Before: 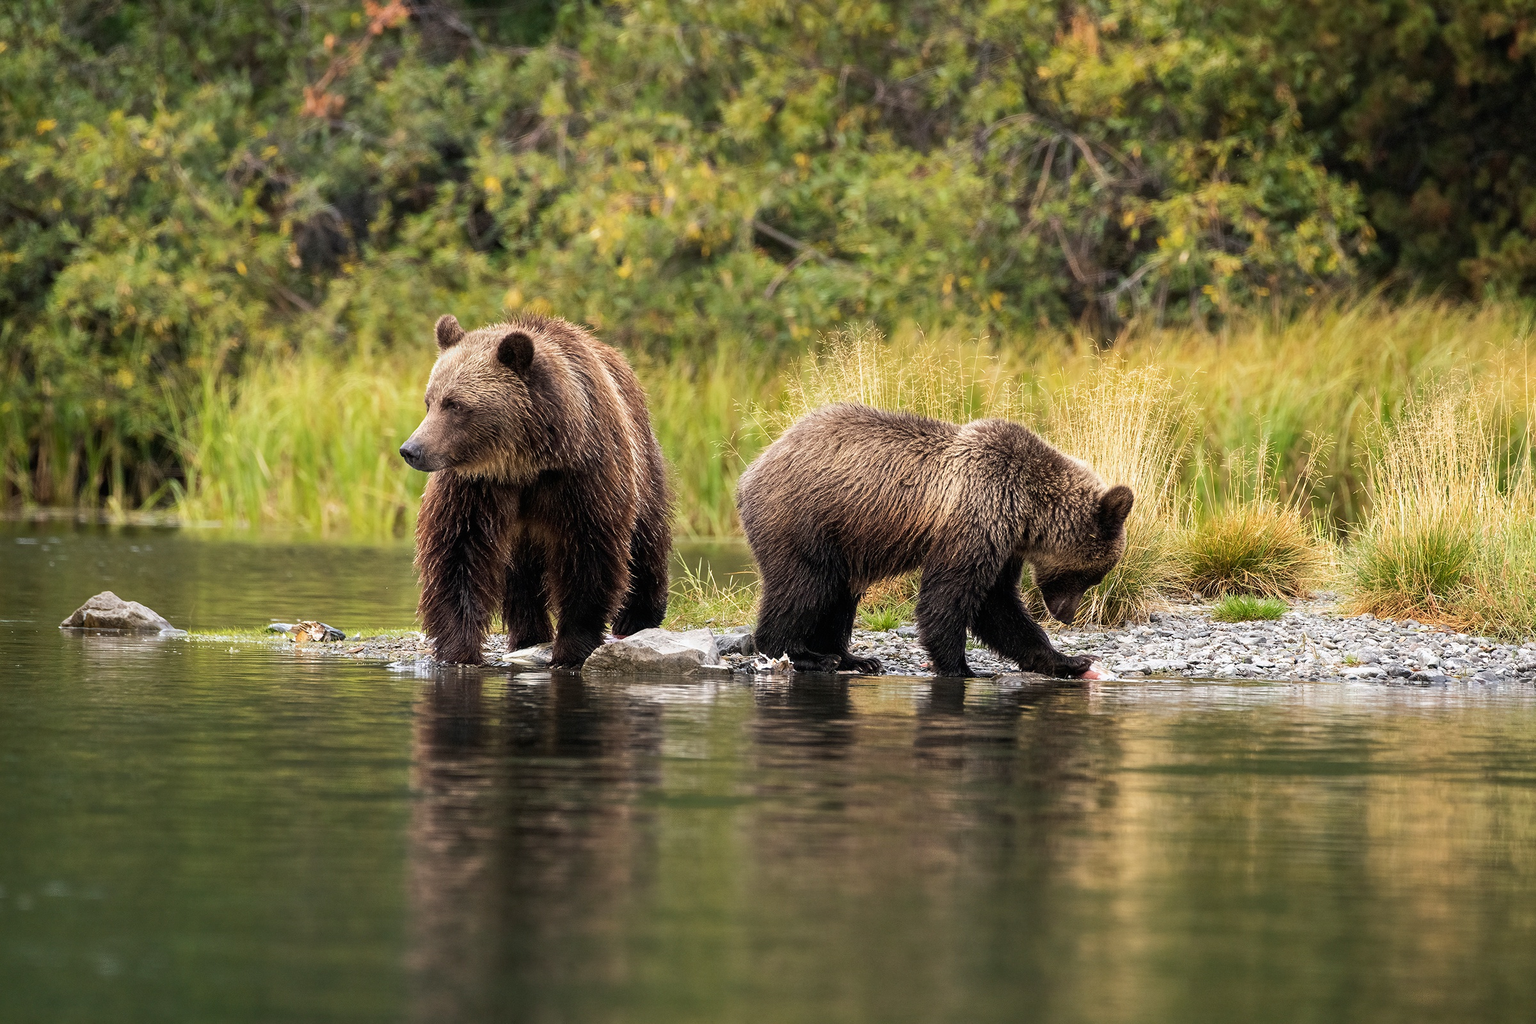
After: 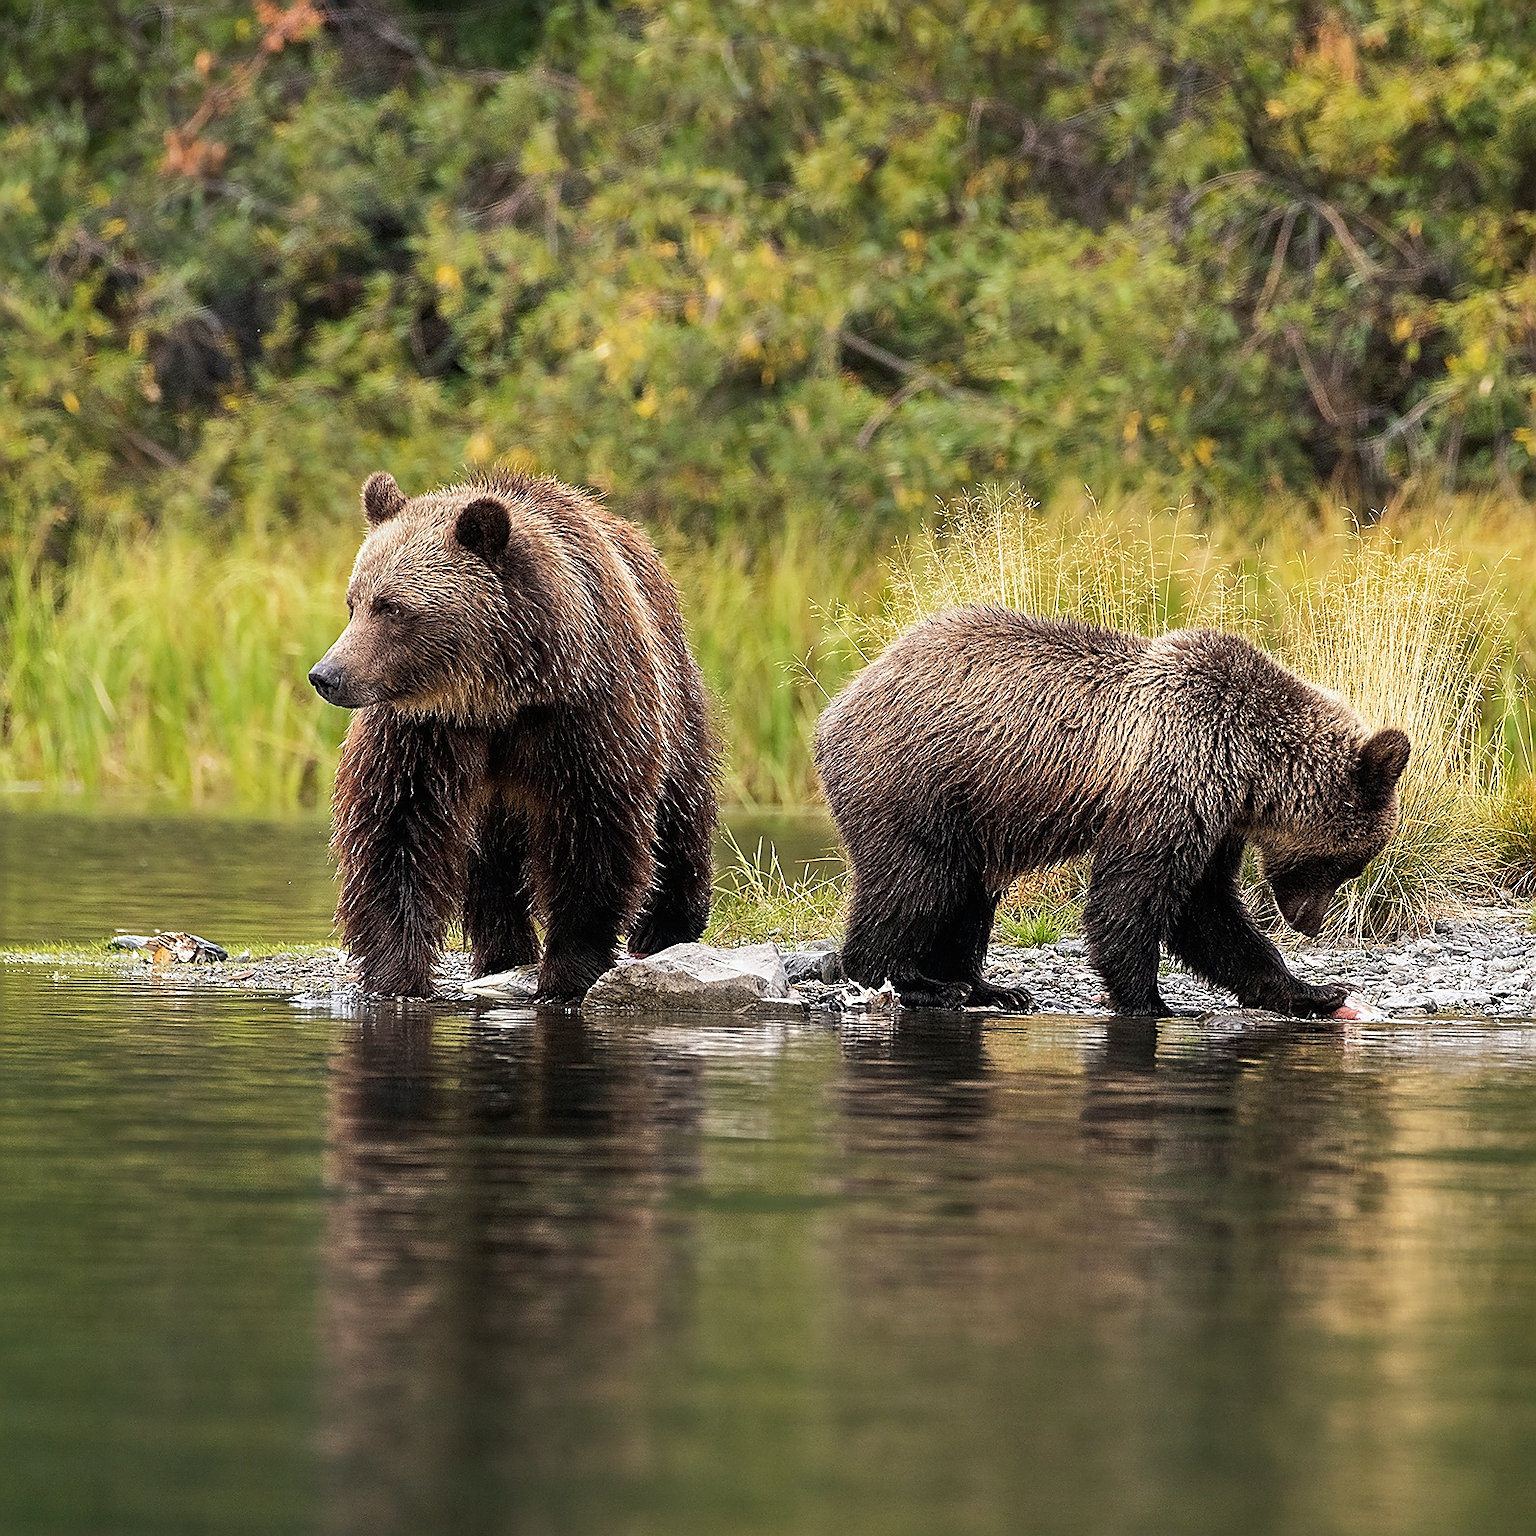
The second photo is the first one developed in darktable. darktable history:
crop and rotate: left 12.648%, right 20.685%
sharpen: radius 1.4, amount 1.25, threshold 0.7
